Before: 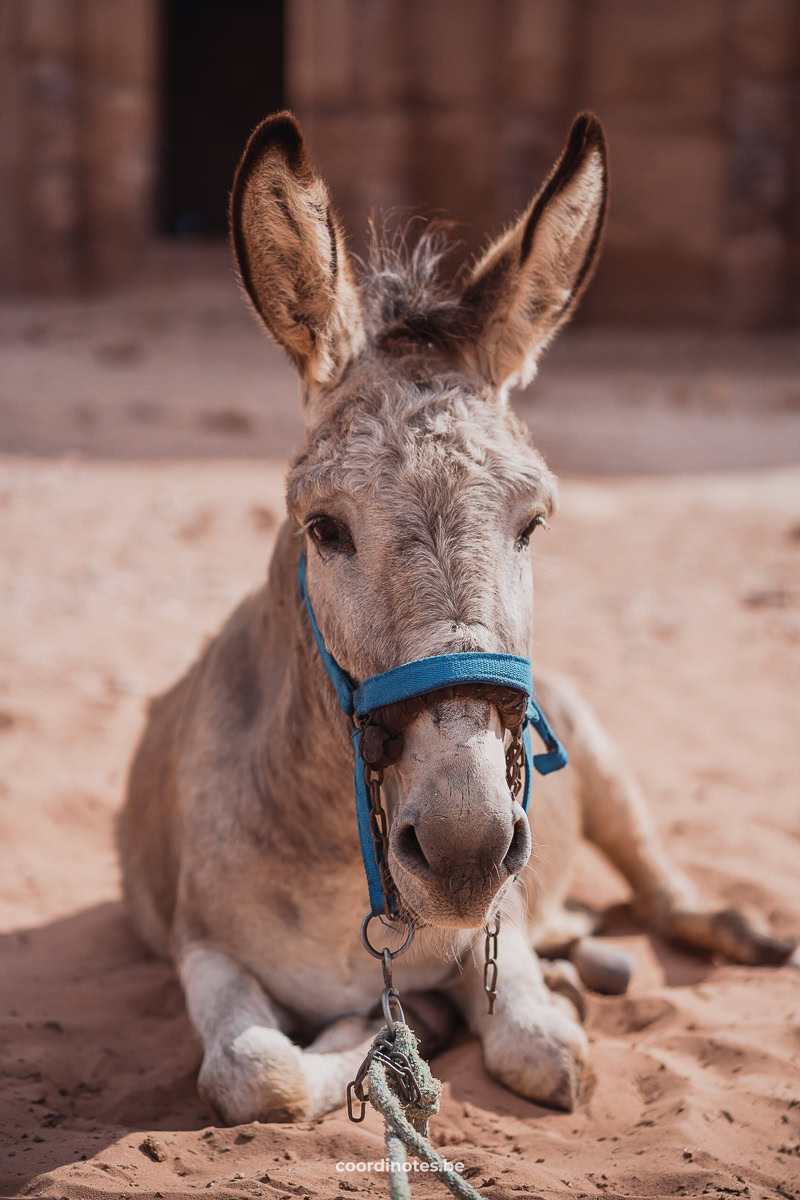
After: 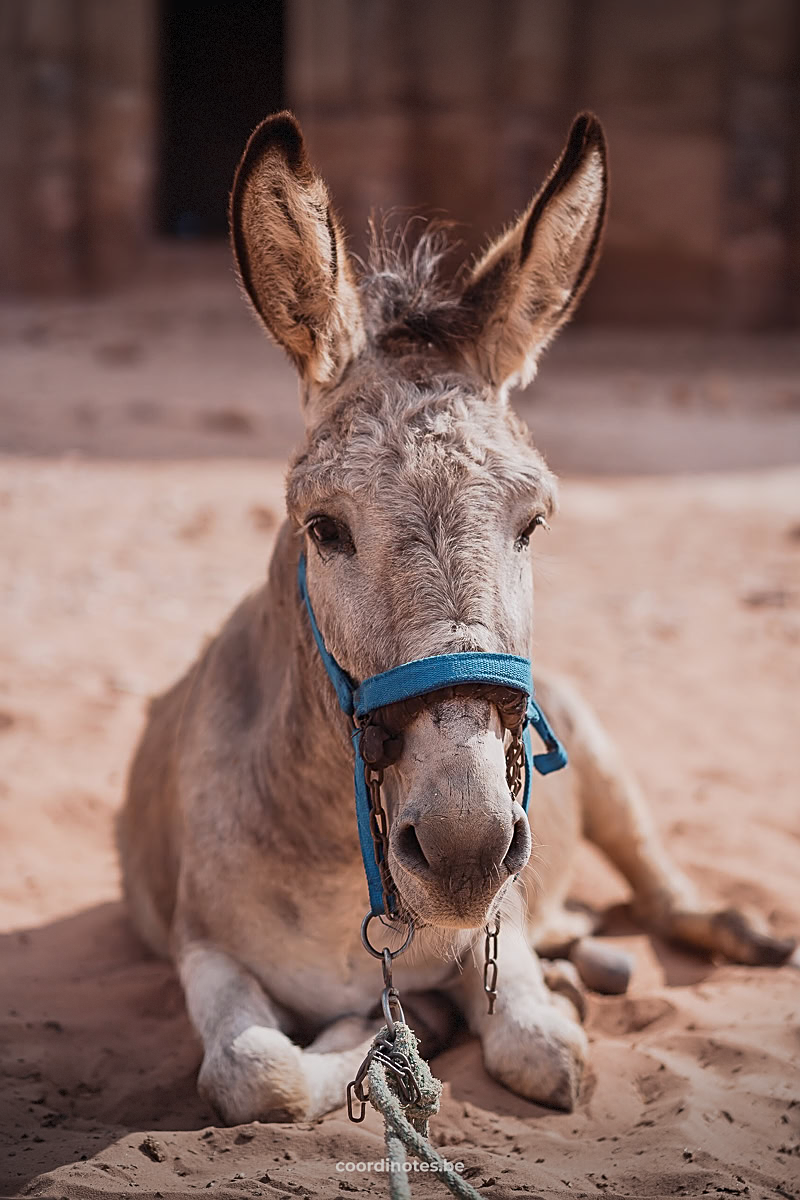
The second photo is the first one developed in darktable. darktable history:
sharpen: on, module defaults
vignetting: fall-off start 100%, brightness -0.406, saturation -0.3, width/height ratio 1.324, dithering 8-bit output, unbound false
